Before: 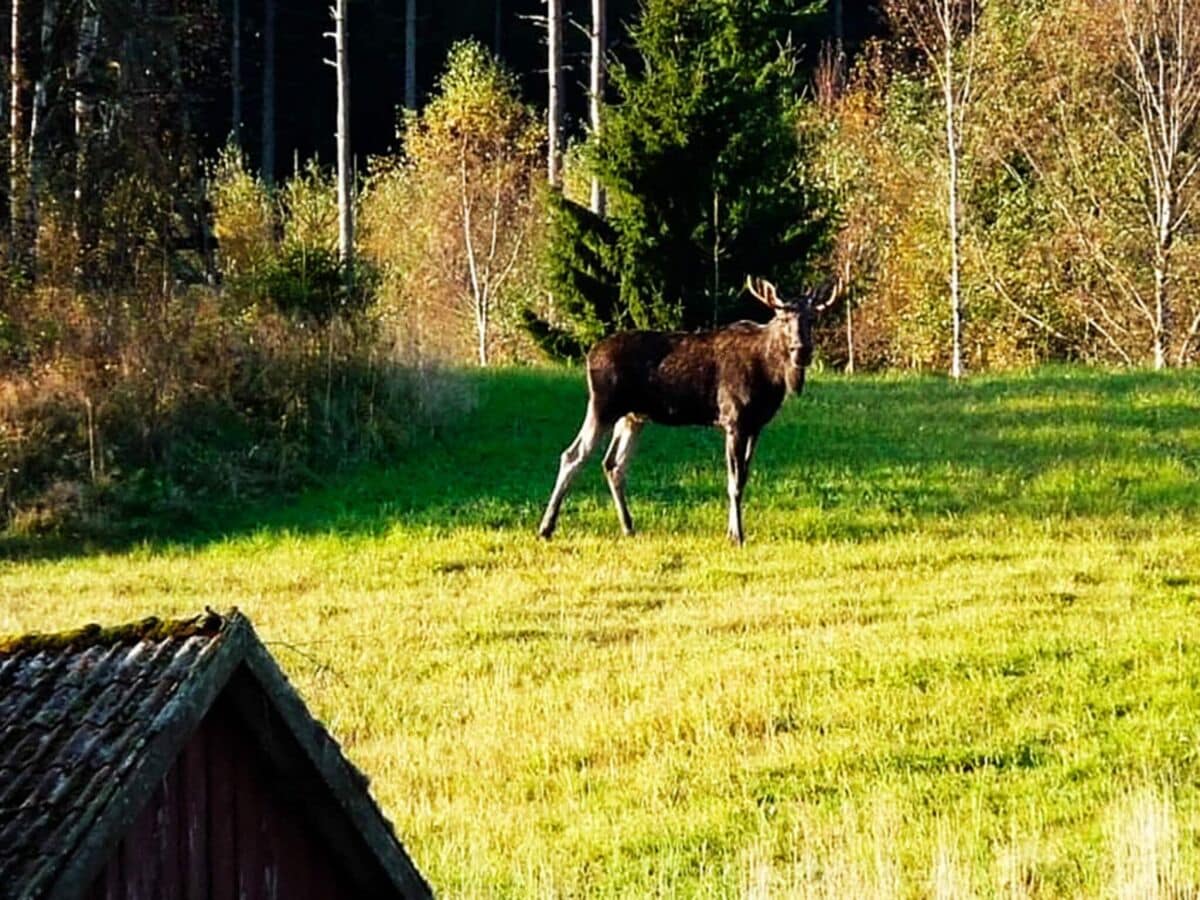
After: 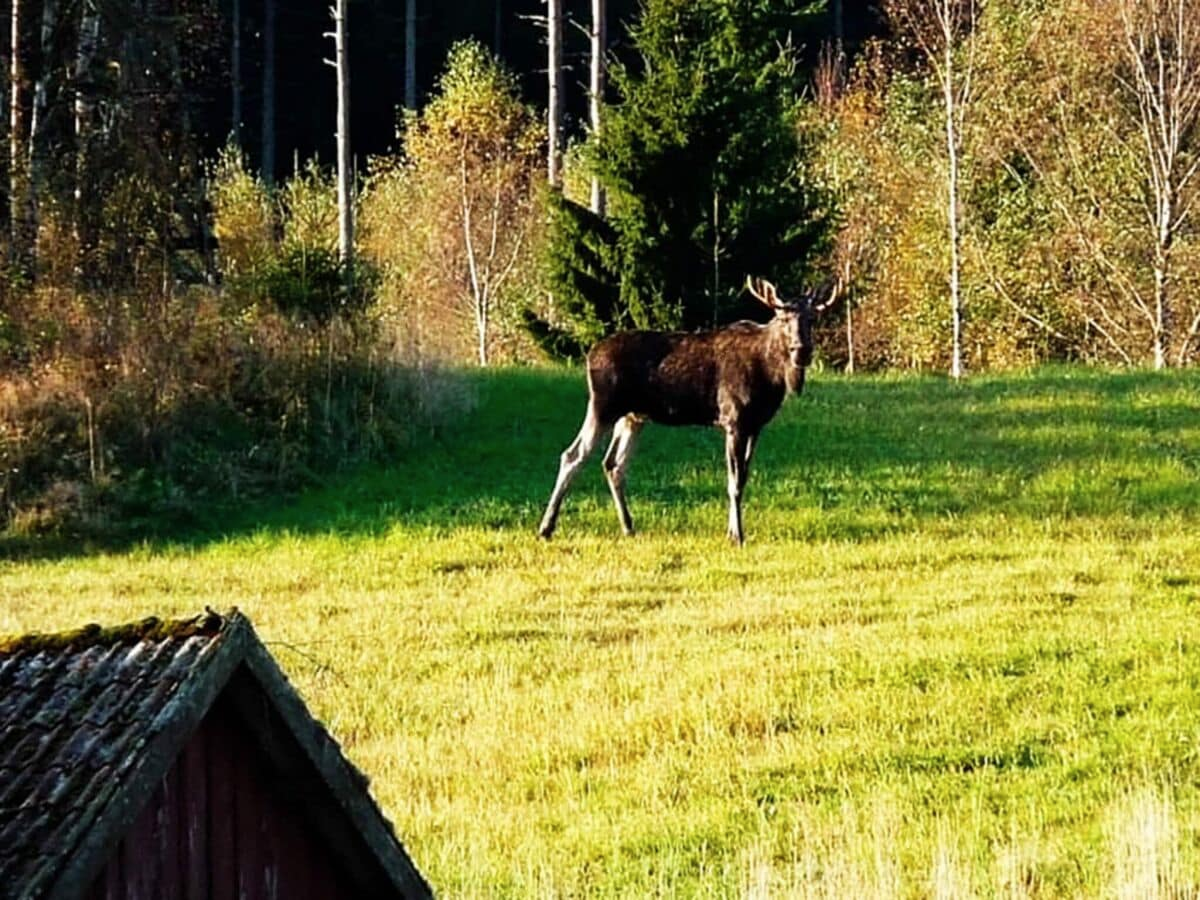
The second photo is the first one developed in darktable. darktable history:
color zones: curves: ch0 [(0.25, 0.5) (0.428, 0.473) (0.75, 0.5)]; ch1 [(0.243, 0.479) (0.398, 0.452) (0.75, 0.5)]
